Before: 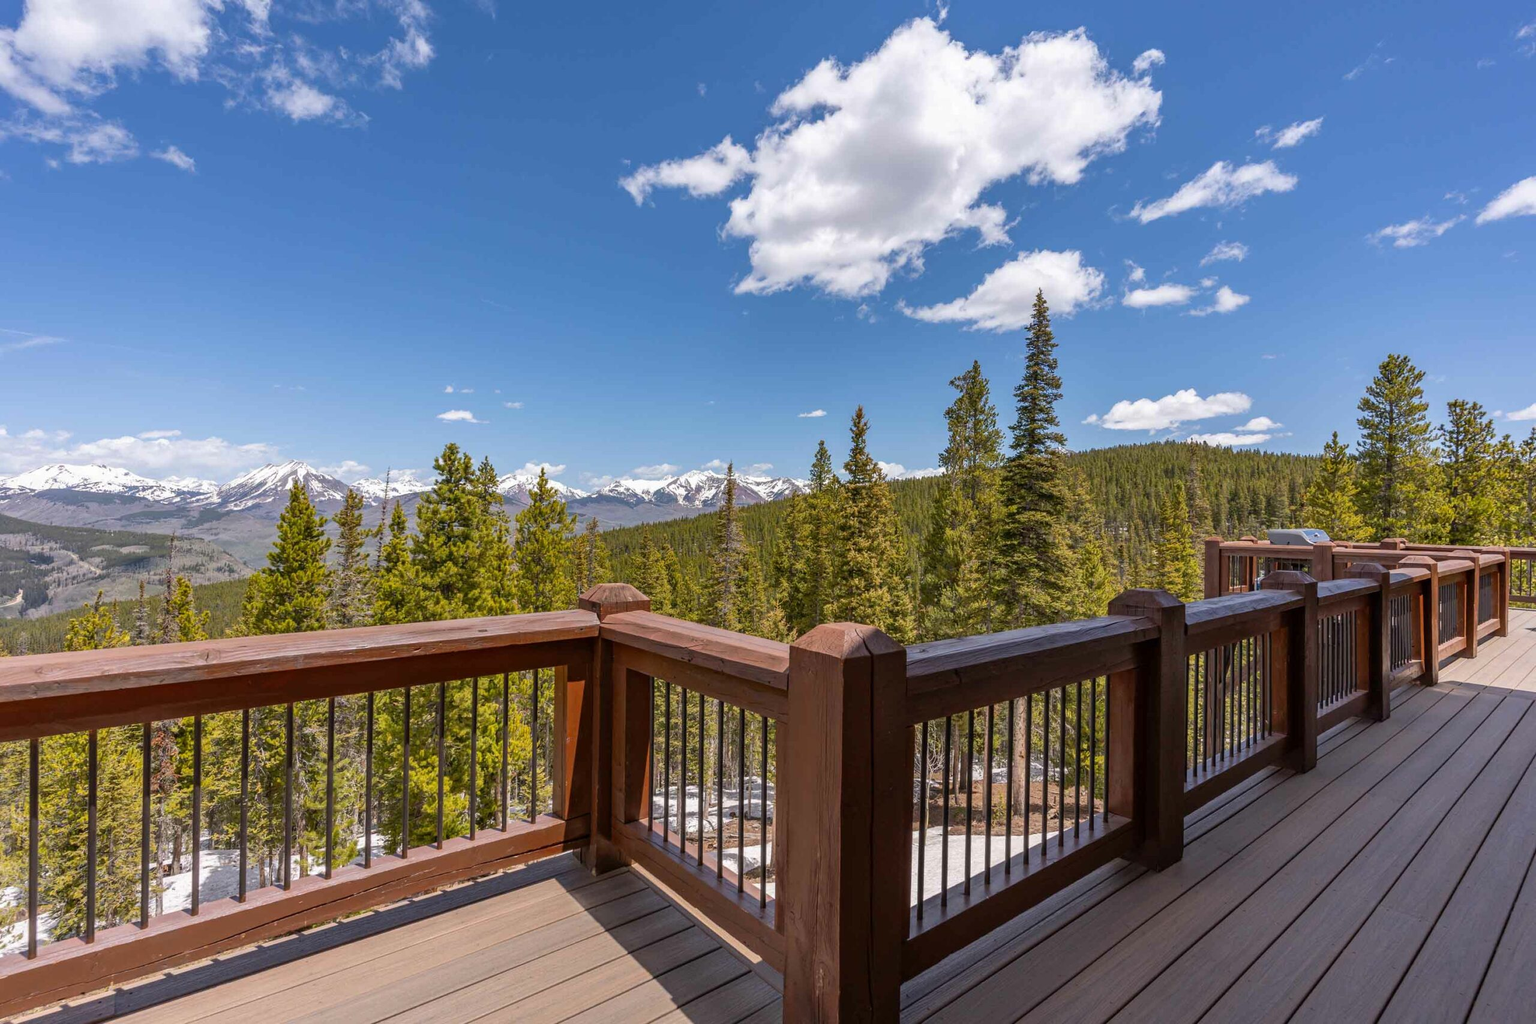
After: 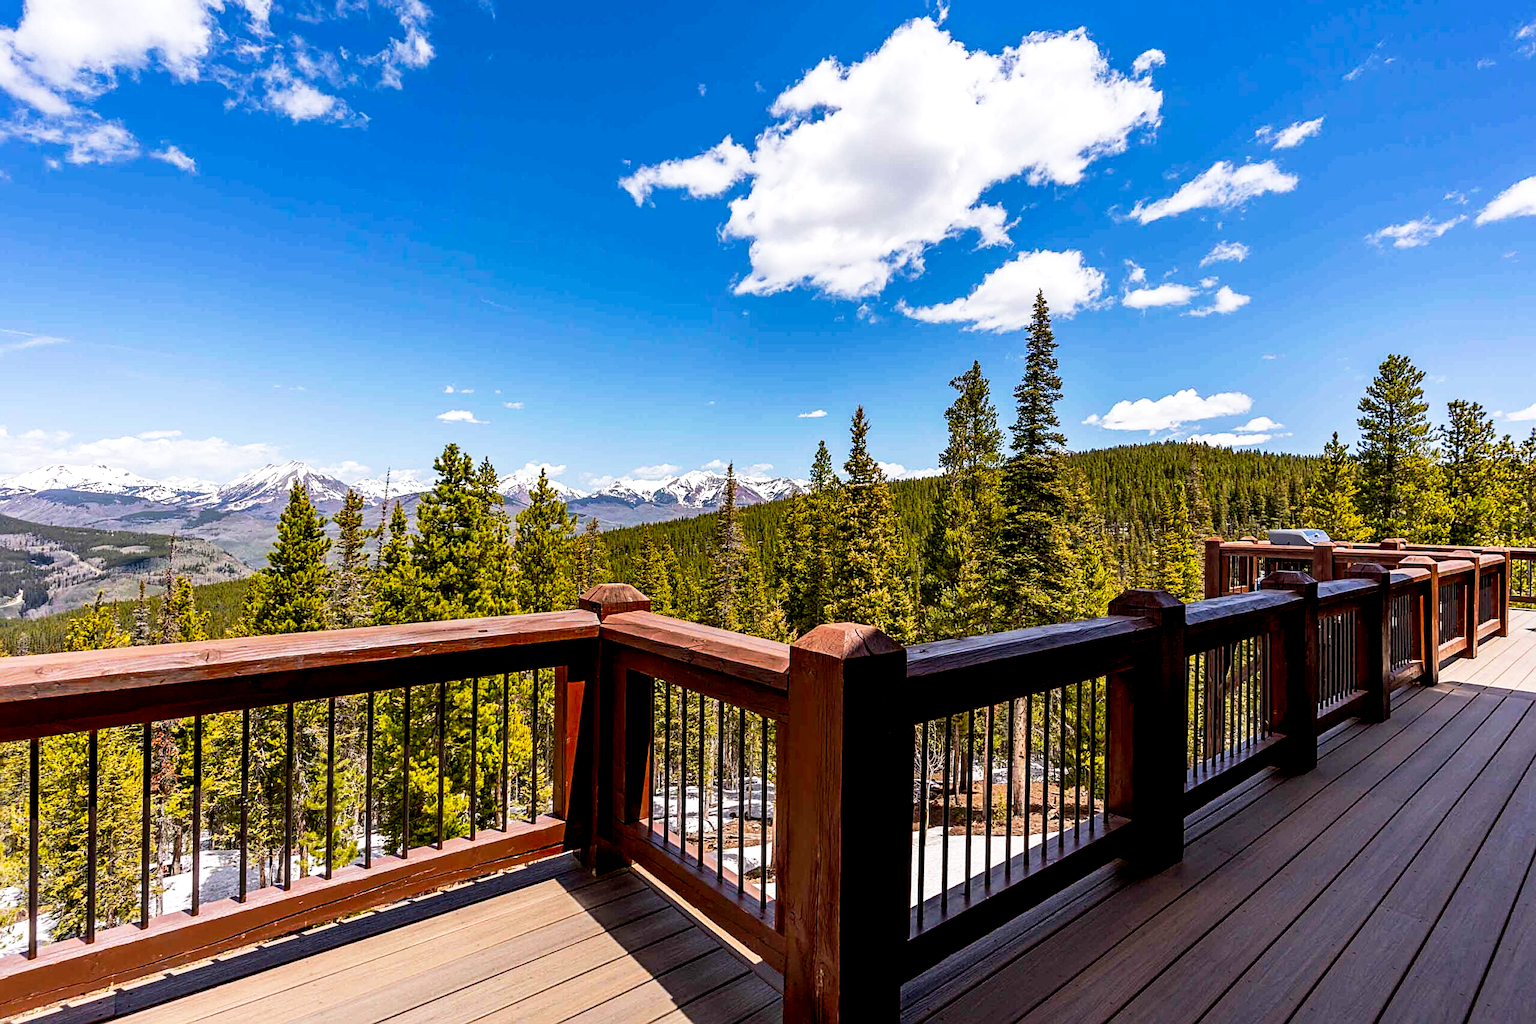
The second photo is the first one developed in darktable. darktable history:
sharpen: on, module defaults
exposure: black level correction 0.024, exposure 0.184 EV, compensate exposure bias true, compensate highlight preservation false
tone curve: curves: ch0 [(0, 0) (0.139, 0.067) (0.319, 0.269) (0.498, 0.505) (0.725, 0.824) (0.864, 0.945) (0.985, 1)]; ch1 [(0, 0) (0.291, 0.197) (0.456, 0.426) (0.495, 0.488) (0.557, 0.578) (0.599, 0.644) (0.702, 0.786) (1, 1)]; ch2 [(0, 0) (0.125, 0.089) (0.353, 0.329) (0.447, 0.43) (0.557, 0.566) (0.63, 0.667) (1, 1)], preserve colors none
